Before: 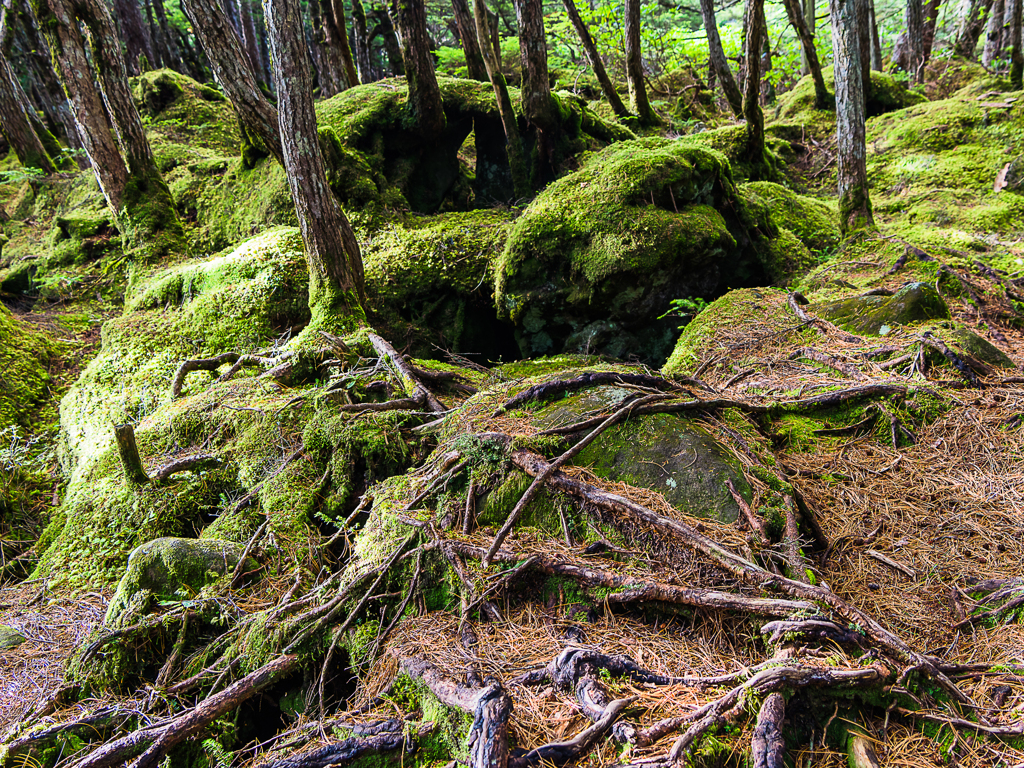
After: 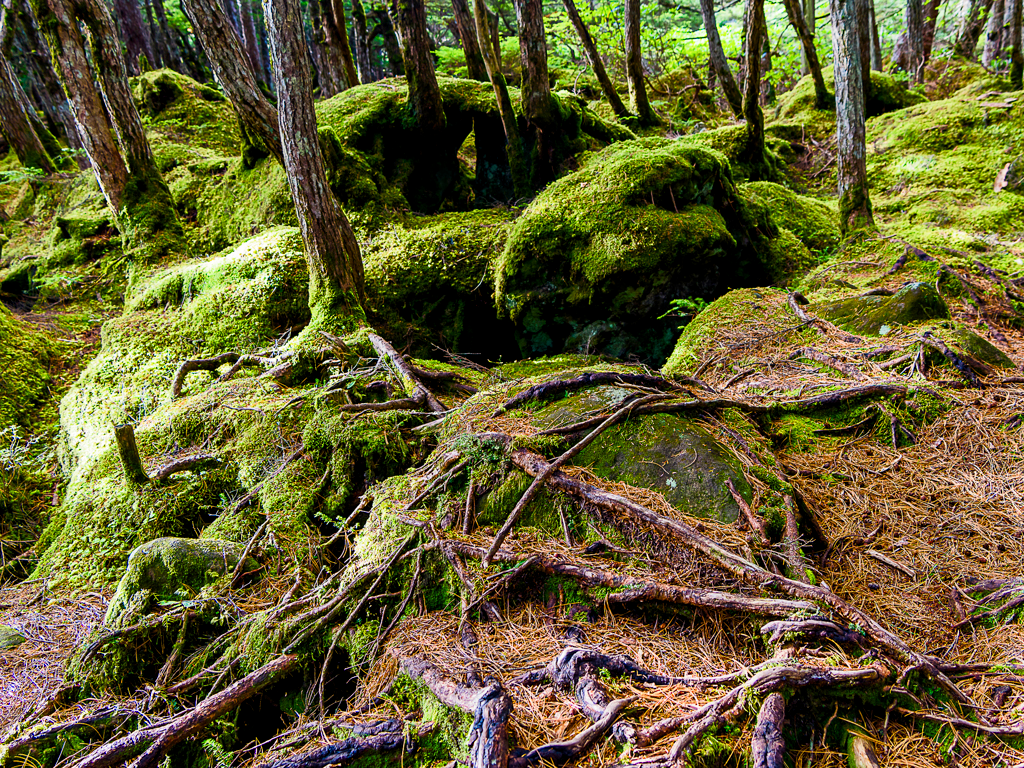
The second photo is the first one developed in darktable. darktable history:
color balance rgb: global offset › luminance -0.293%, global offset › hue 260.74°, perceptual saturation grading › global saturation 39.53%, perceptual saturation grading › highlights -50.516%, perceptual saturation grading › shadows 30.049%, global vibrance 20%
